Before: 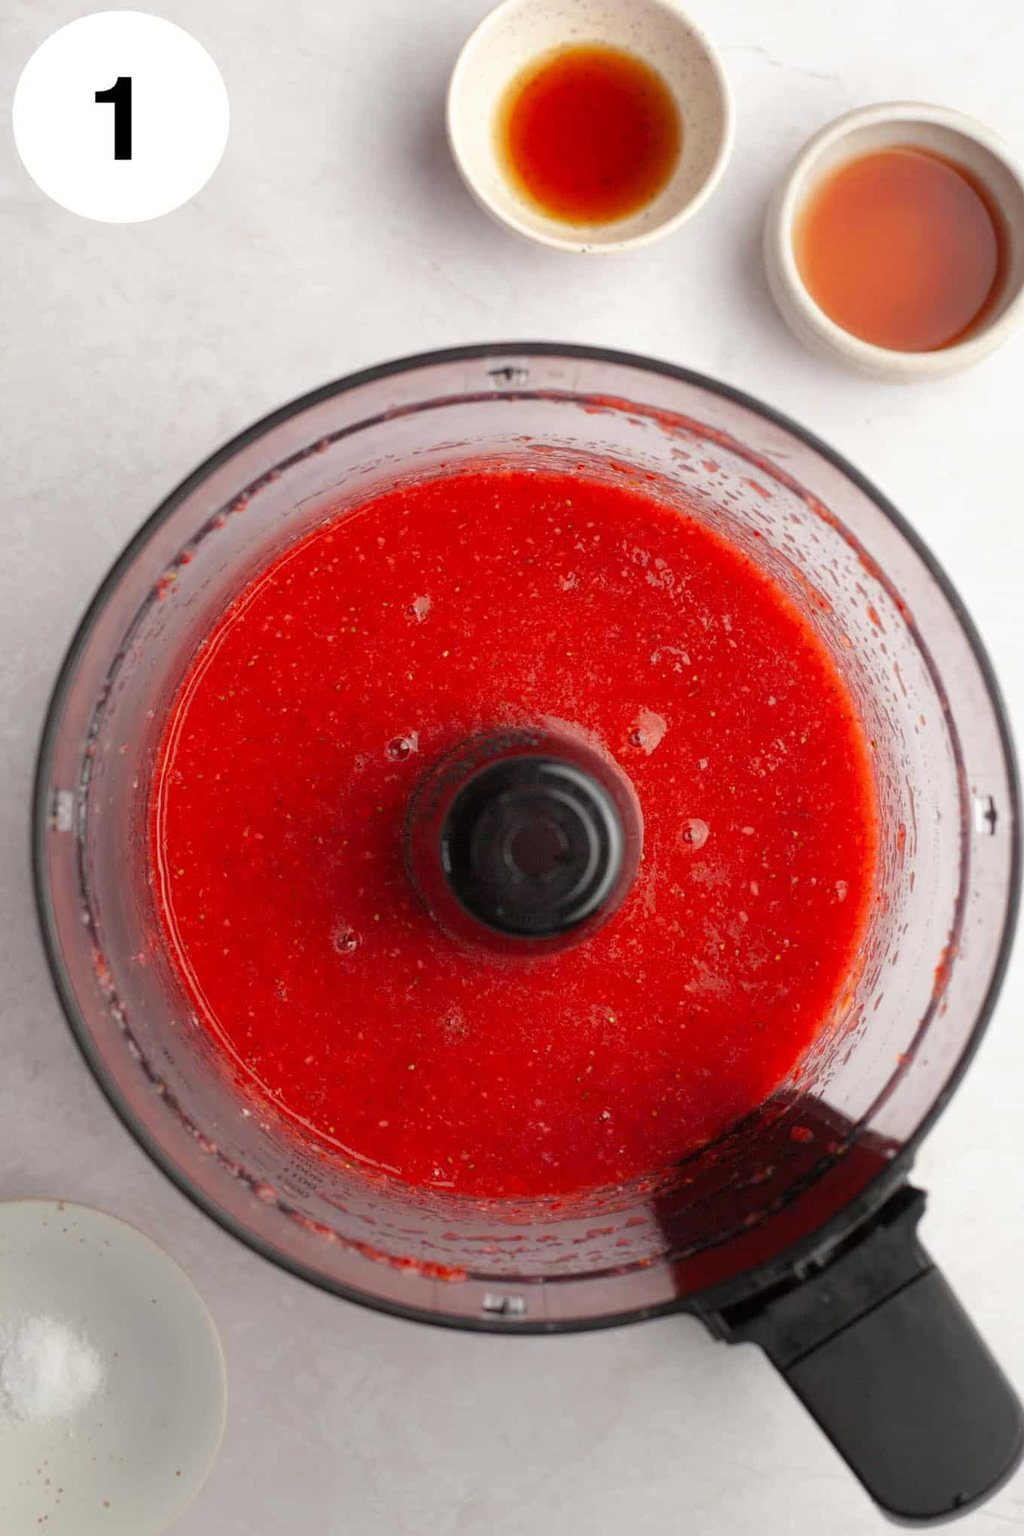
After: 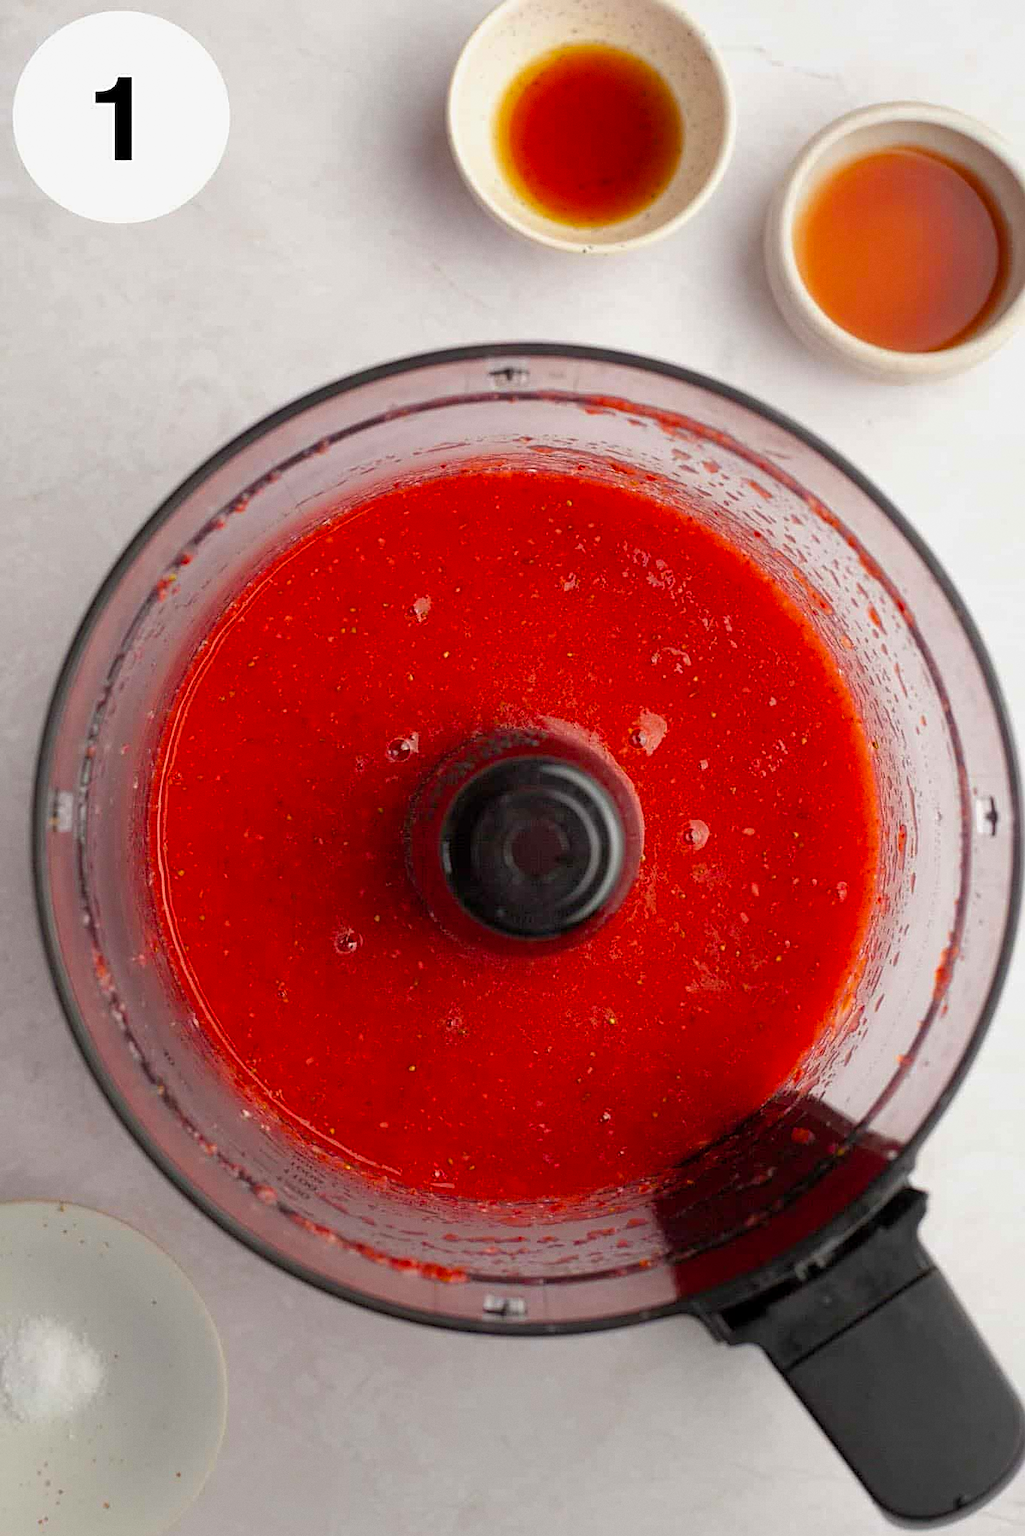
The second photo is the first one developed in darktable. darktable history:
grain: coarseness 0.09 ISO, strength 10%
color balance rgb: perceptual saturation grading › global saturation 20%, global vibrance 20%
shadows and highlights: shadows 25, highlights -25
exposure: black level correction 0.002, exposure -0.1 EV, compensate highlight preservation false
sharpen: amount 0.55
levels: mode automatic, black 0.023%, white 99.97%, levels [0.062, 0.494, 0.925]
crop: bottom 0.071%
